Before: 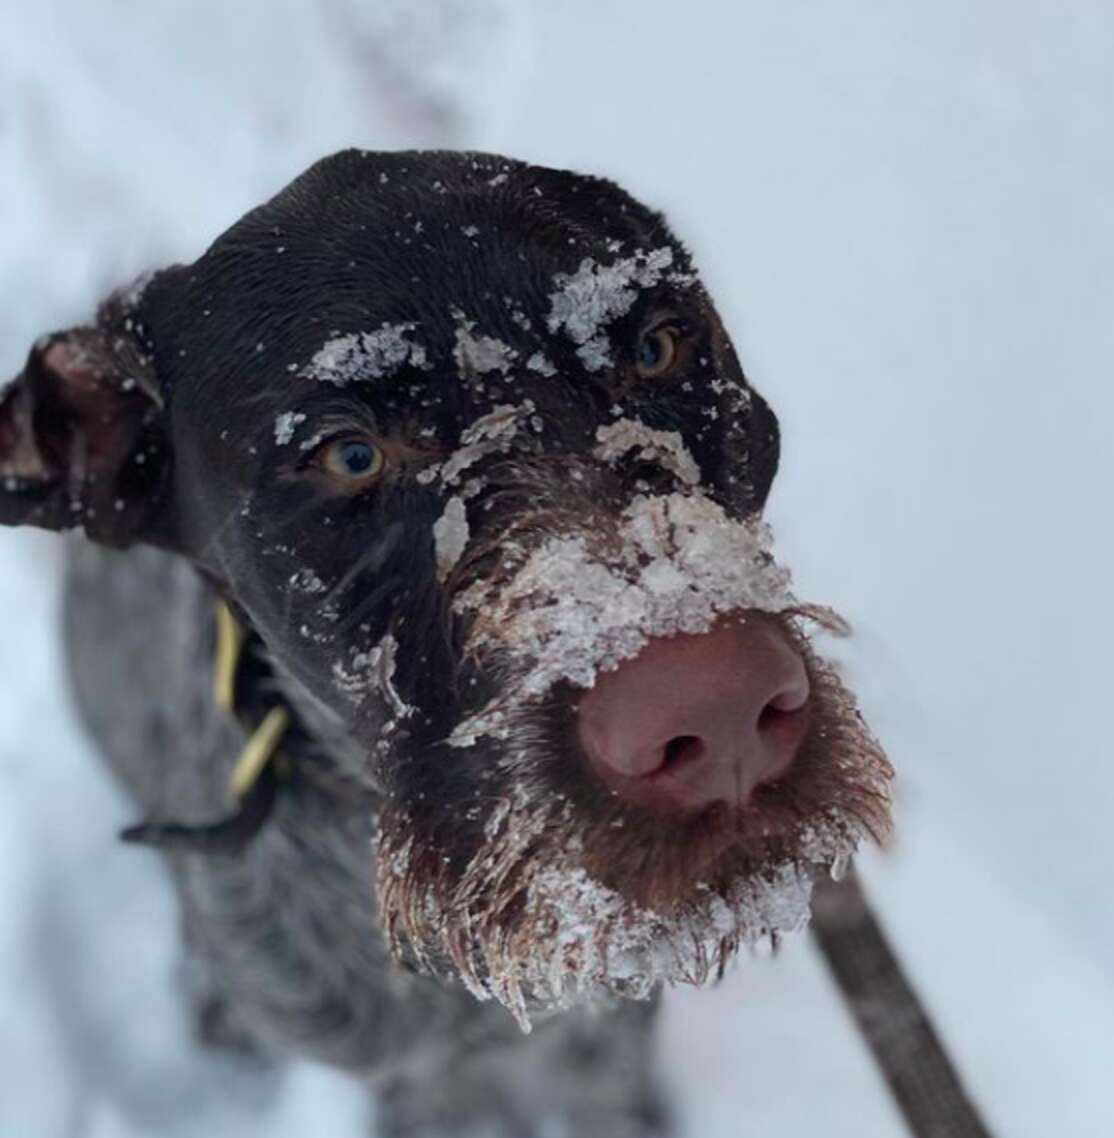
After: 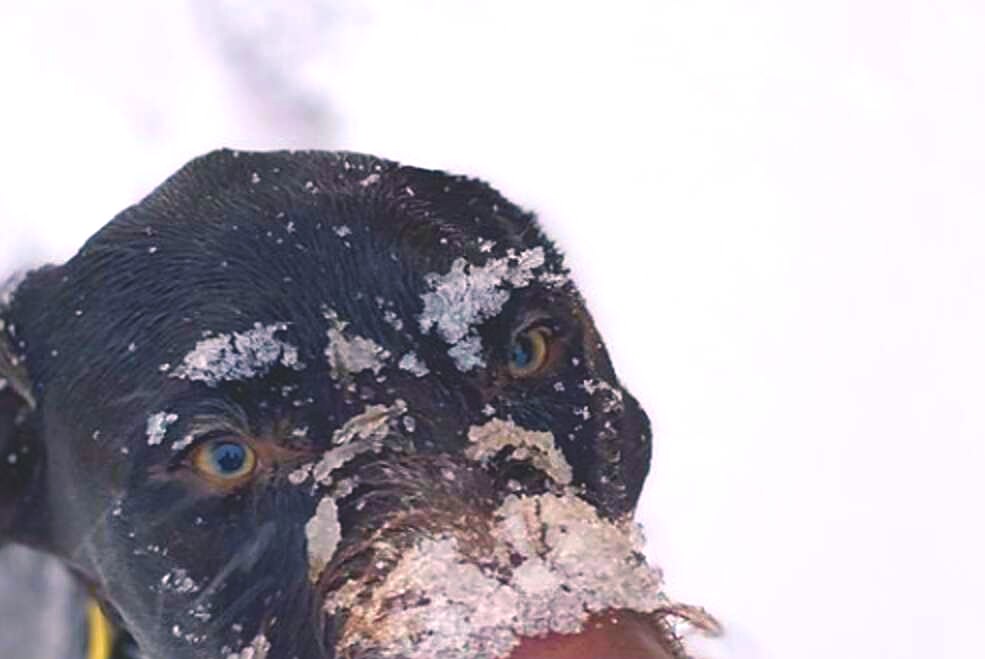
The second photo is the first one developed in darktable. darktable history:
color balance rgb: highlights gain › chroma 2.374%, highlights gain › hue 38.42°, global offset › luminance 0.704%, perceptual saturation grading › global saturation 36.276%, perceptual saturation grading › shadows 35.165%, perceptual brilliance grading › global brilliance 17.572%, global vibrance 20%
crop and rotate: left 11.53%, bottom 42.031%
exposure: exposure 0.241 EV, compensate highlight preservation false
contrast brightness saturation: contrast -0.098, brightness 0.054, saturation 0.076
sharpen: on, module defaults
